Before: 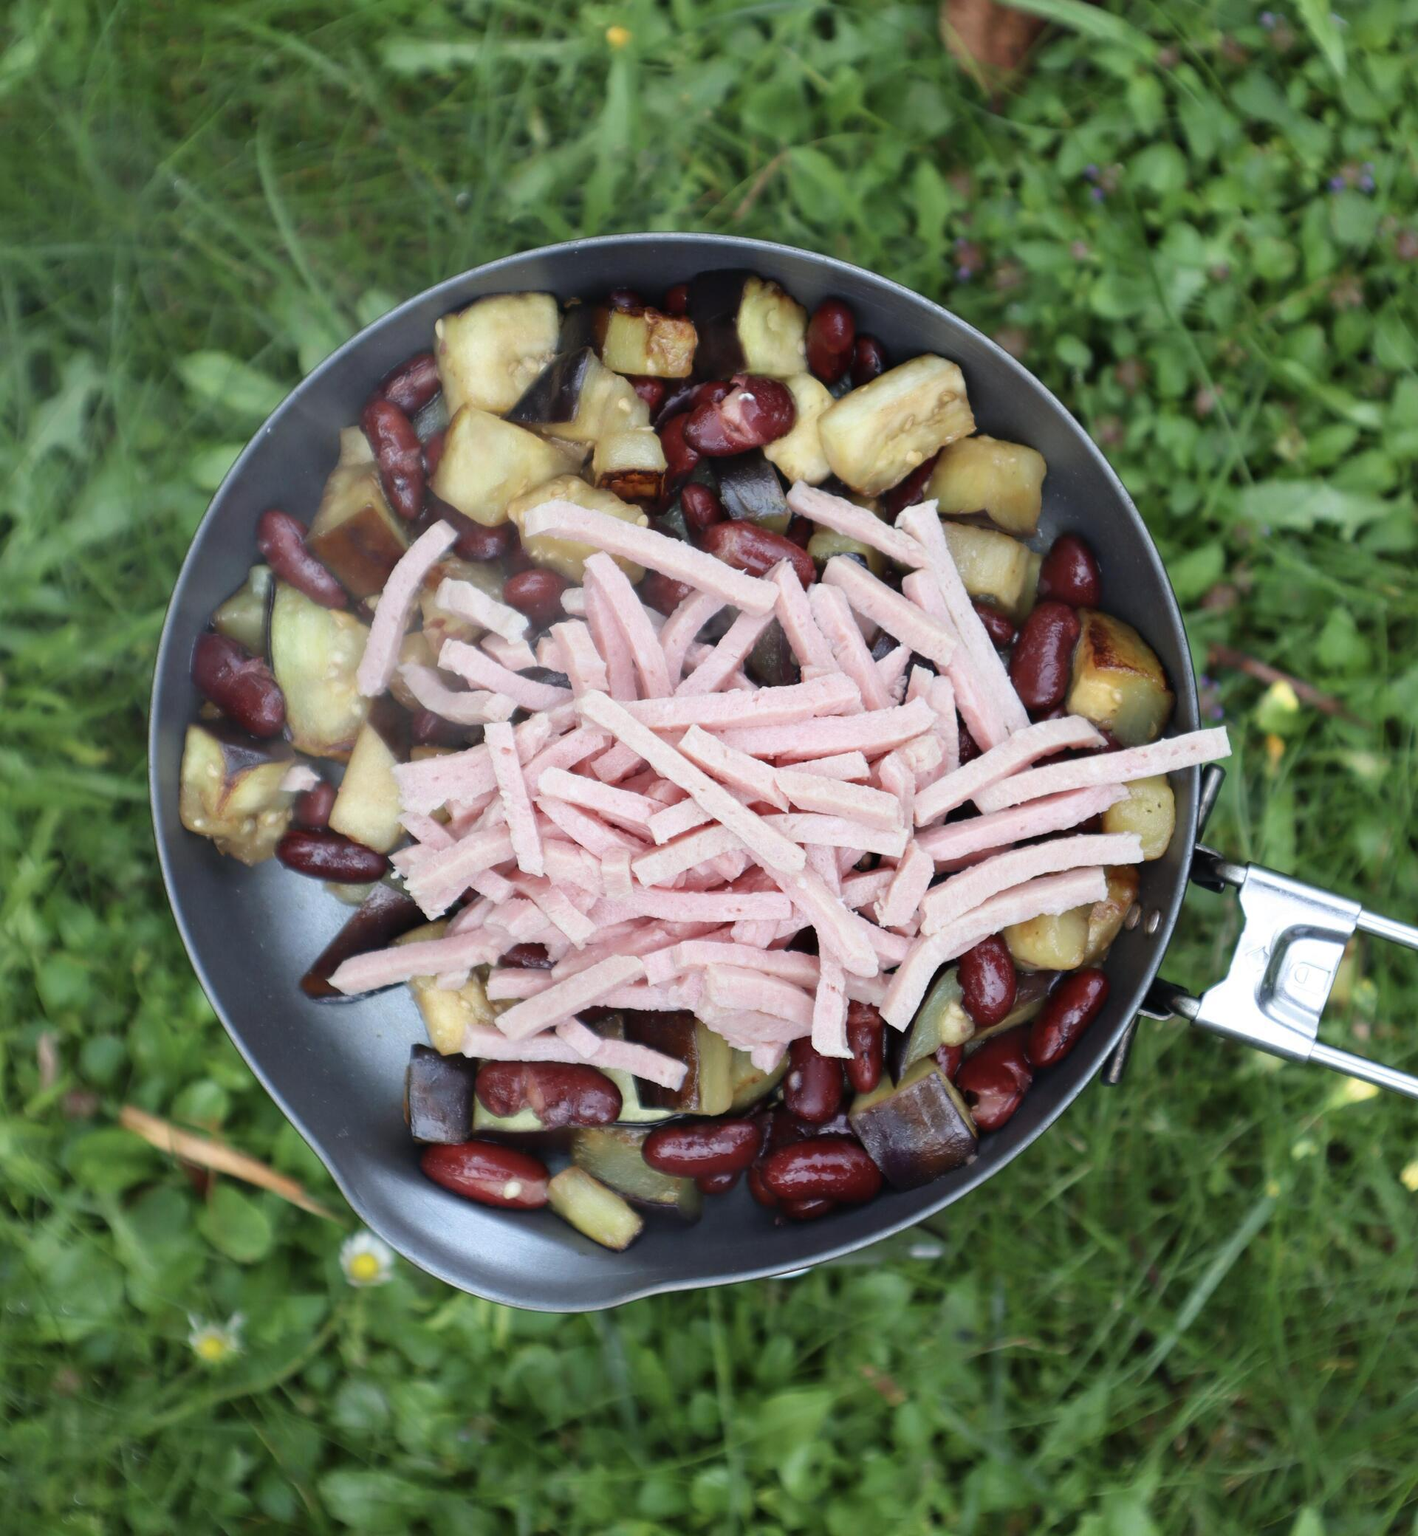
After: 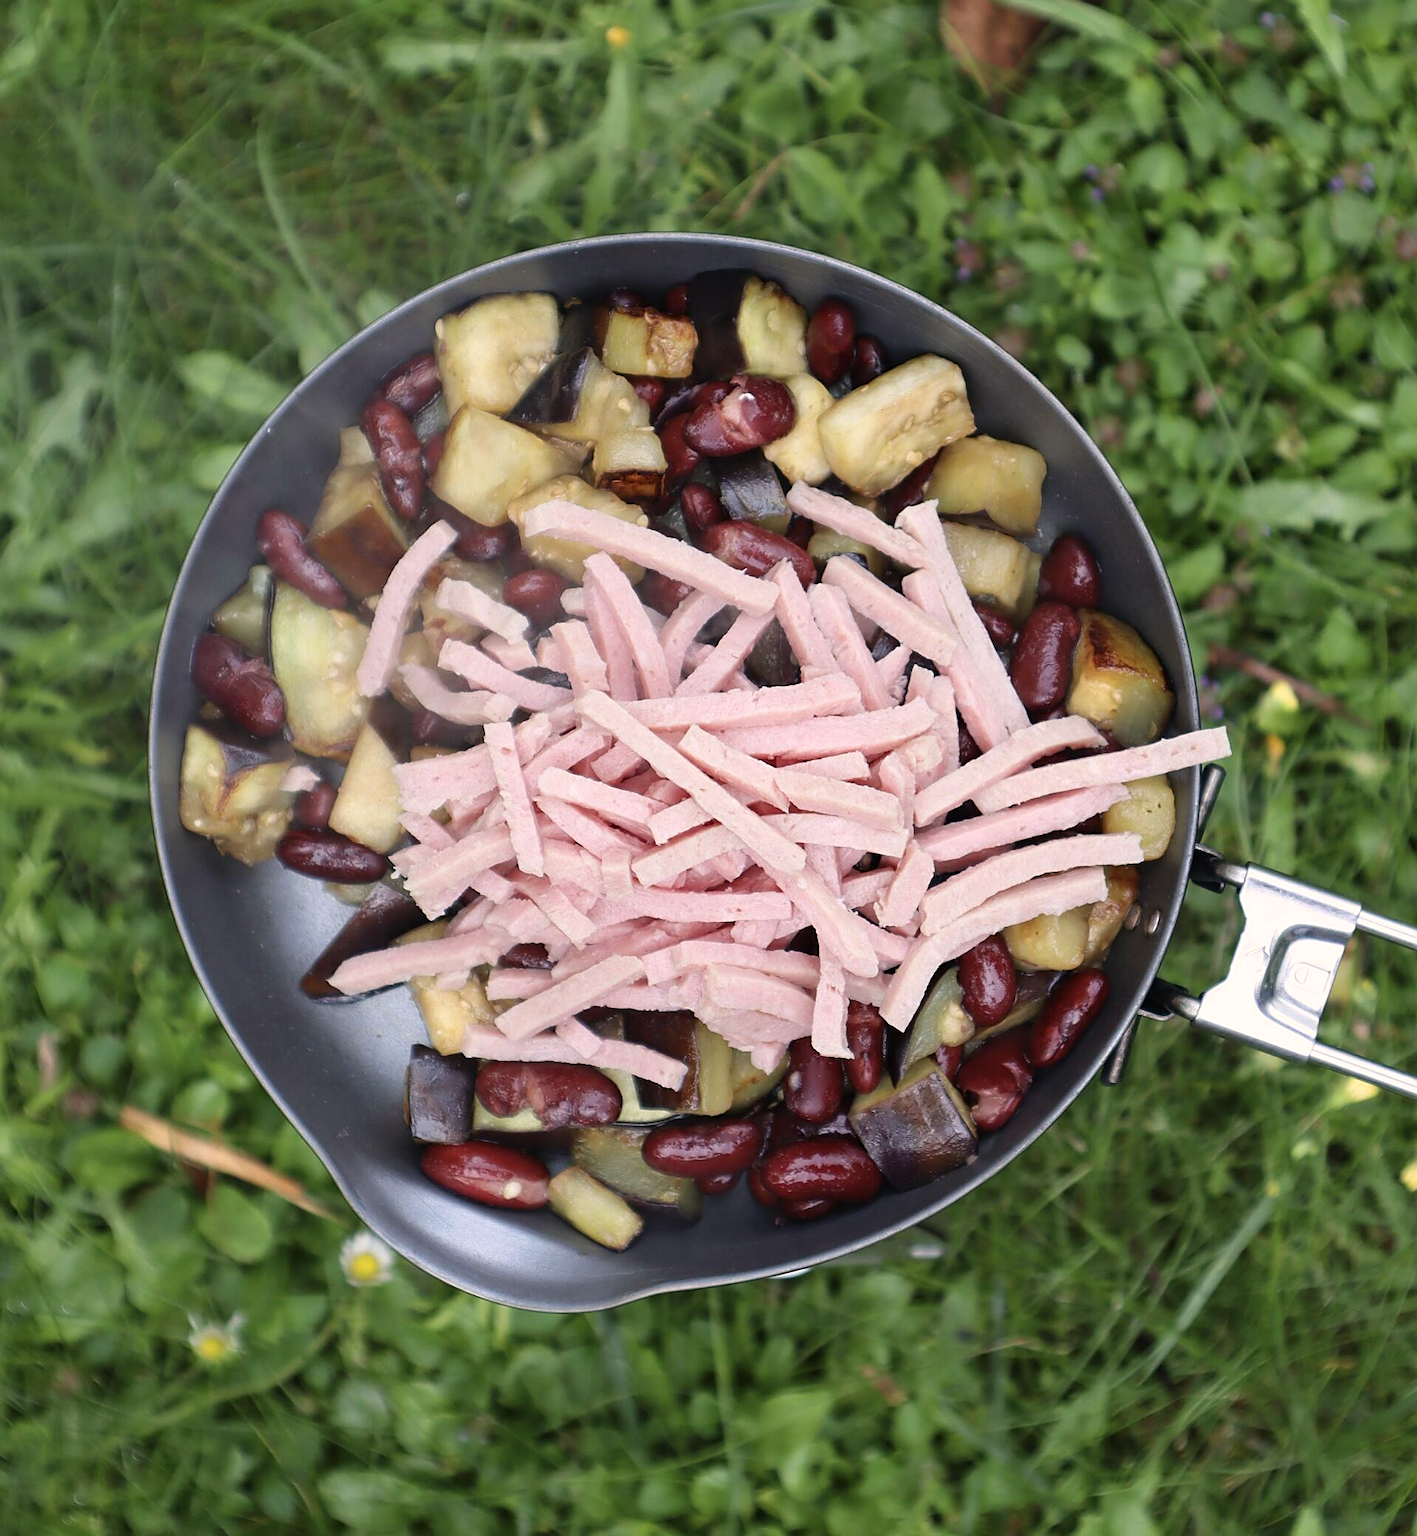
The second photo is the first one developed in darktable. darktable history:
sharpen: on, module defaults
color correction: highlights a* 5.78, highlights b* 4.76
